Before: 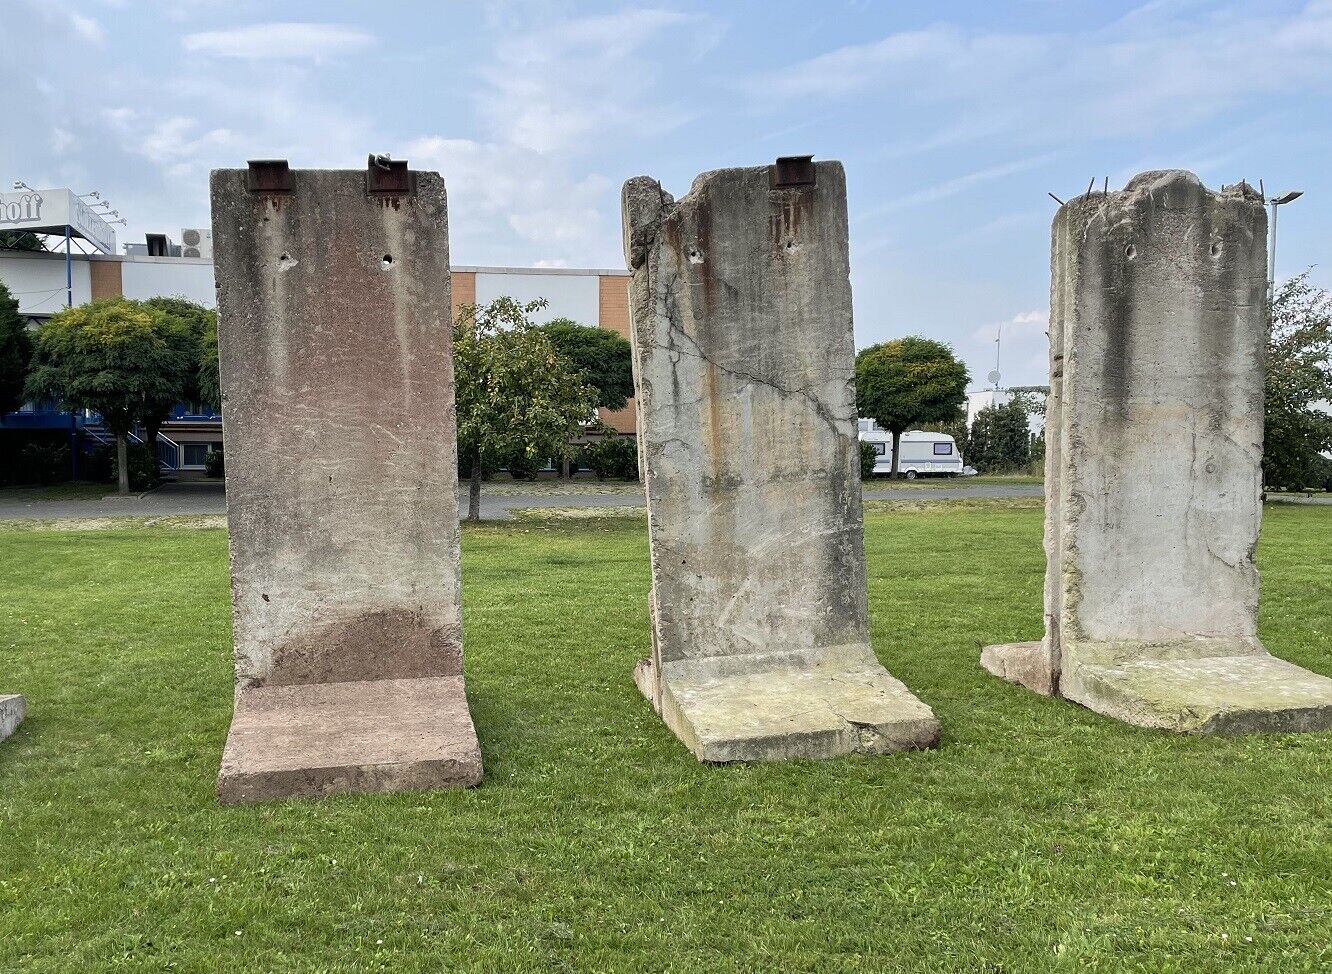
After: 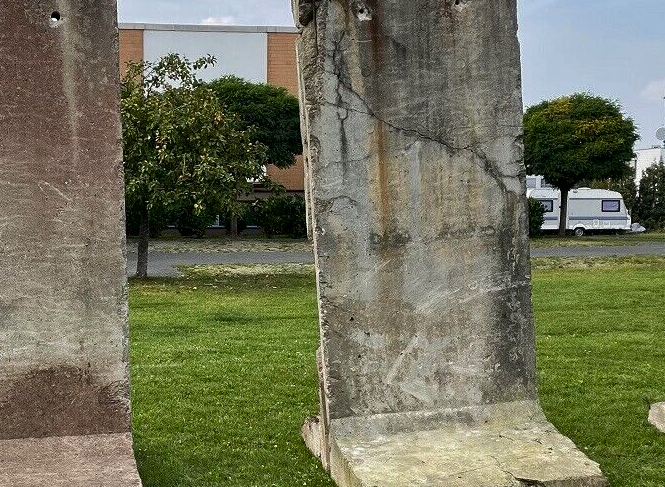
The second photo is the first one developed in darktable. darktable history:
crop: left 25%, top 25%, right 25%, bottom 25%
contrast brightness saturation: brightness -0.2, saturation 0.08
